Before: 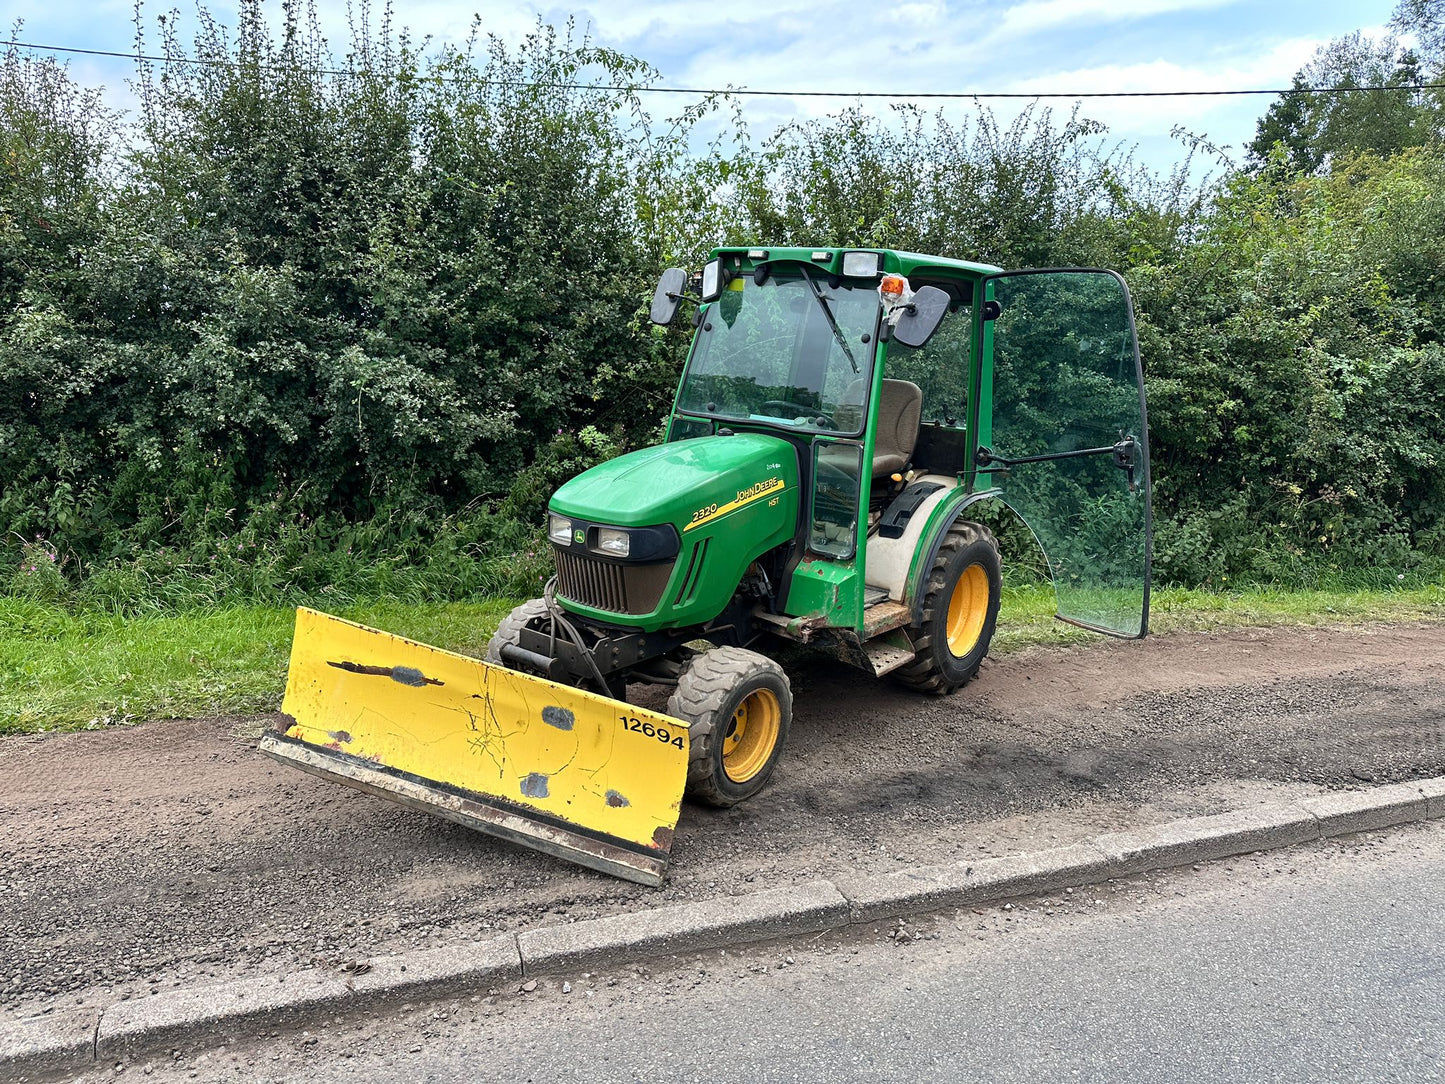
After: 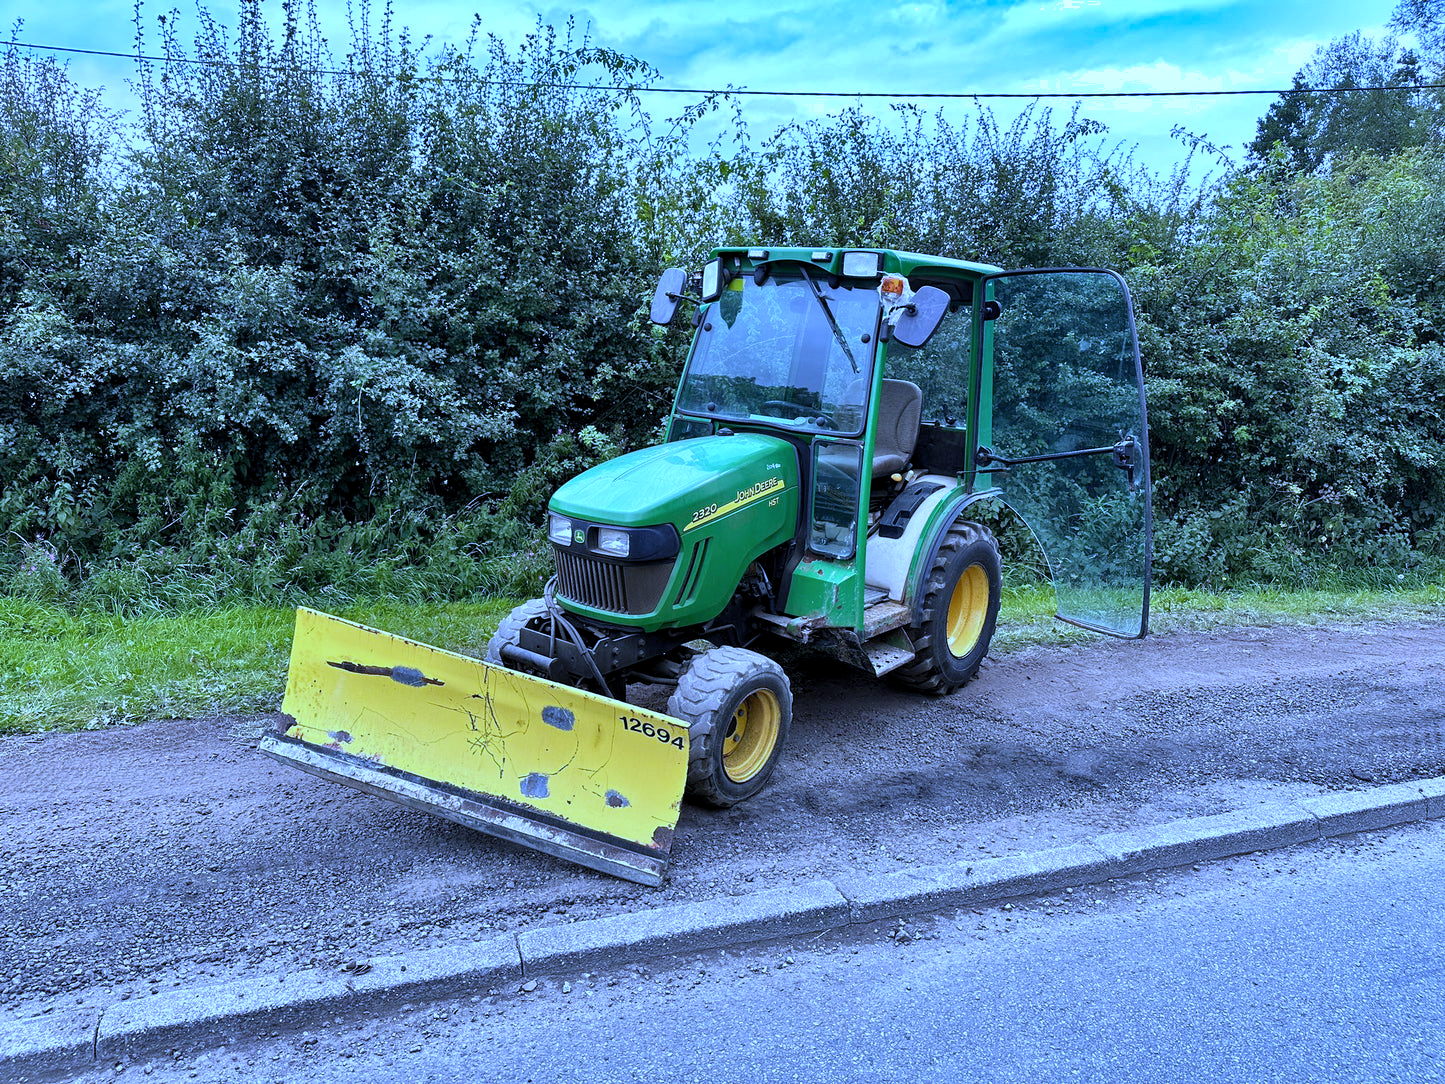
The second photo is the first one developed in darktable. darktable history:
shadows and highlights: soften with gaussian
white balance: red 0.766, blue 1.537
levels: levels [0.016, 0.5, 0.996]
